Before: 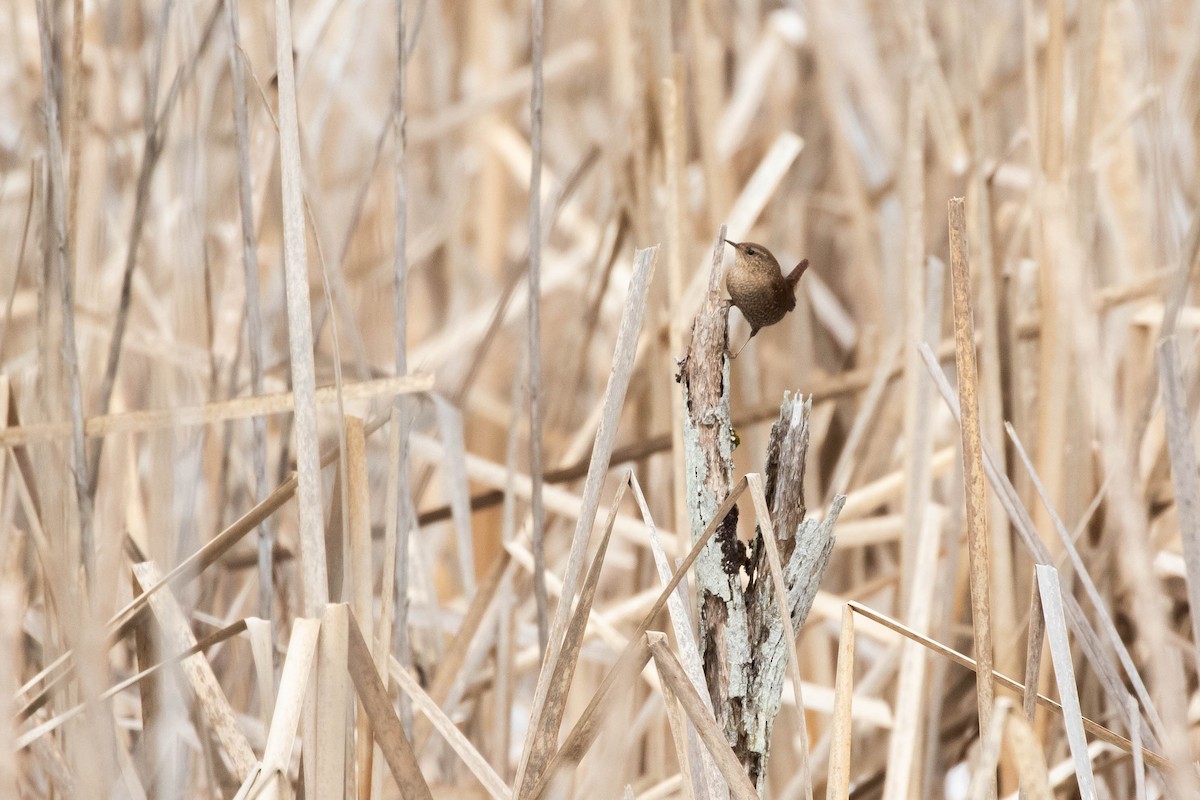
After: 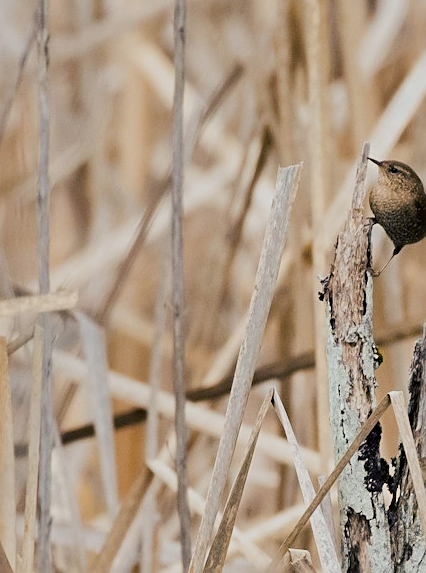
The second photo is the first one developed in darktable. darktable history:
crop and rotate: left 29.774%, top 10.26%, right 34.706%, bottom 17.997%
sharpen: on, module defaults
color balance rgb: shadows lift › luminance -40.82%, shadows lift › chroma 14.2%, shadows lift › hue 258°, linear chroma grading › shadows 31.457%, linear chroma grading › global chroma -1.419%, linear chroma grading › mid-tones 4.233%, perceptual saturation grading › global saturation 0.176%, global vibrance 20%
haze removal: compatibility mode true, adaptive false
filmic rgb: black relative exposure -8 EV, white relative exposure 4.04 EV, threshold 2.97 EV, hardness 4.14, iterations of high-quality reconstruction 0, enable highlight reconstruction true
shadows and highlights: highlights color adjustment 0.454%, low approximation 0.01, soften with gaussian
